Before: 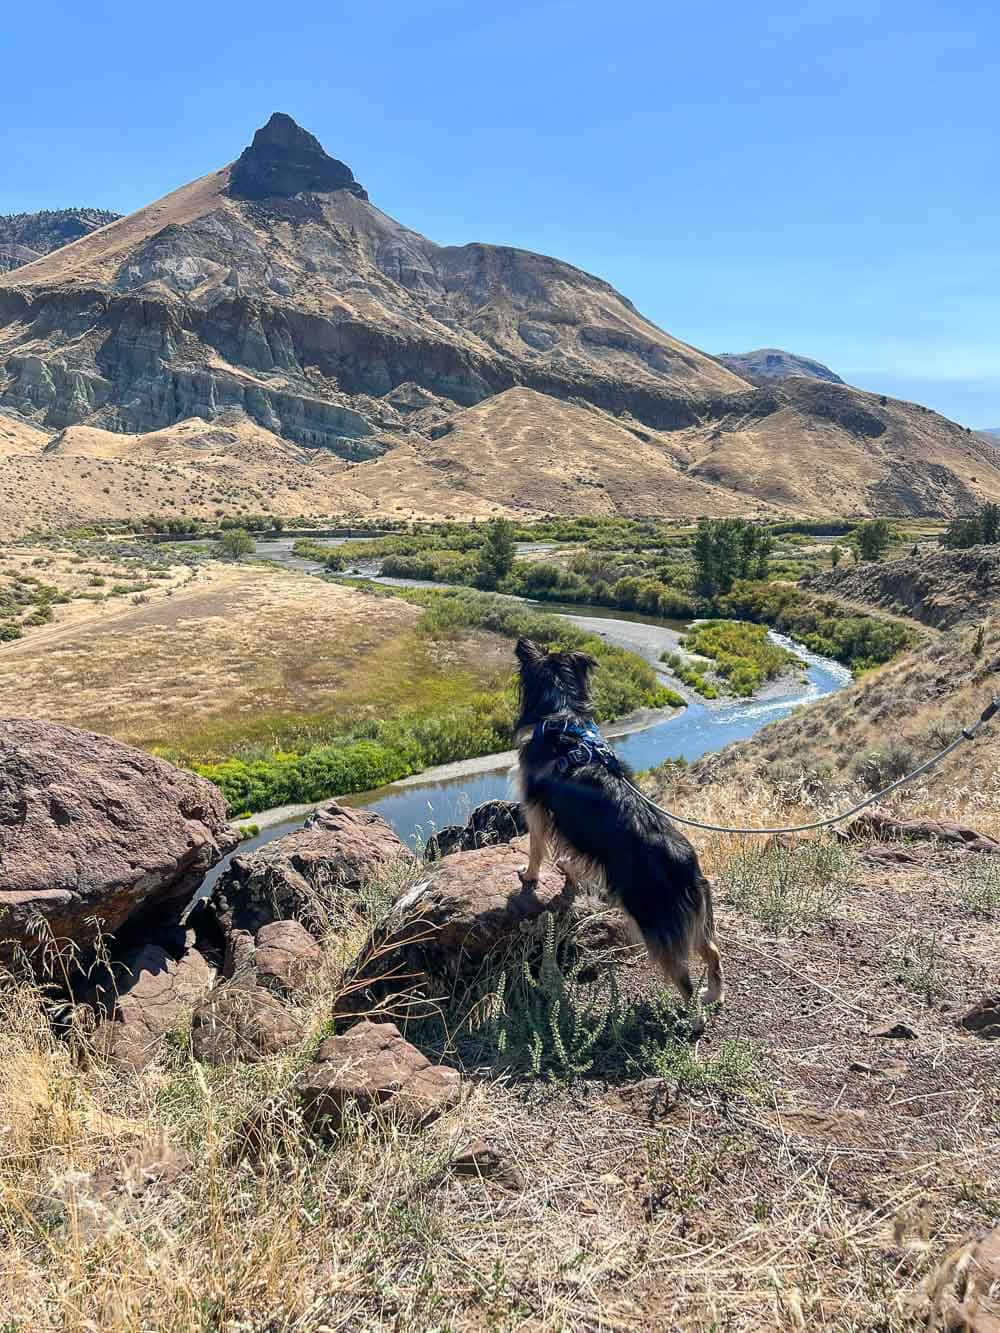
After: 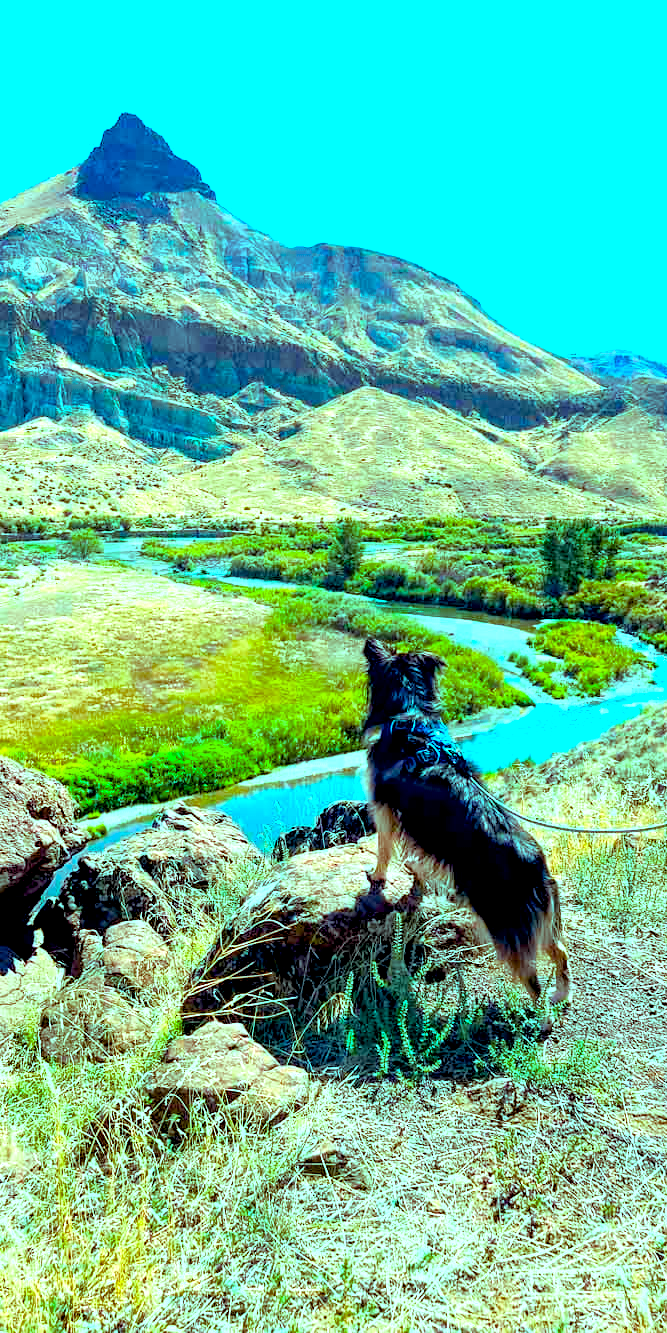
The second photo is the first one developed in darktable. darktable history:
local contrast: mode bilateral grid, contrast 9, coarseness 25, detail 115%, midtone range 0.2
exposure: black level correction 0.011, exposure 1.075 EV, compensate highlight preservation false
crop and rotate: left 15.281%, right 18.014%
color balance rgb: highlights gain › chroma 7.433%, highlights gain › hue 183.45°, linear chroma grading › global chroma 14.765%, perceptual saturation grading › global saturation 29.515%, global vibrance 31.509%
